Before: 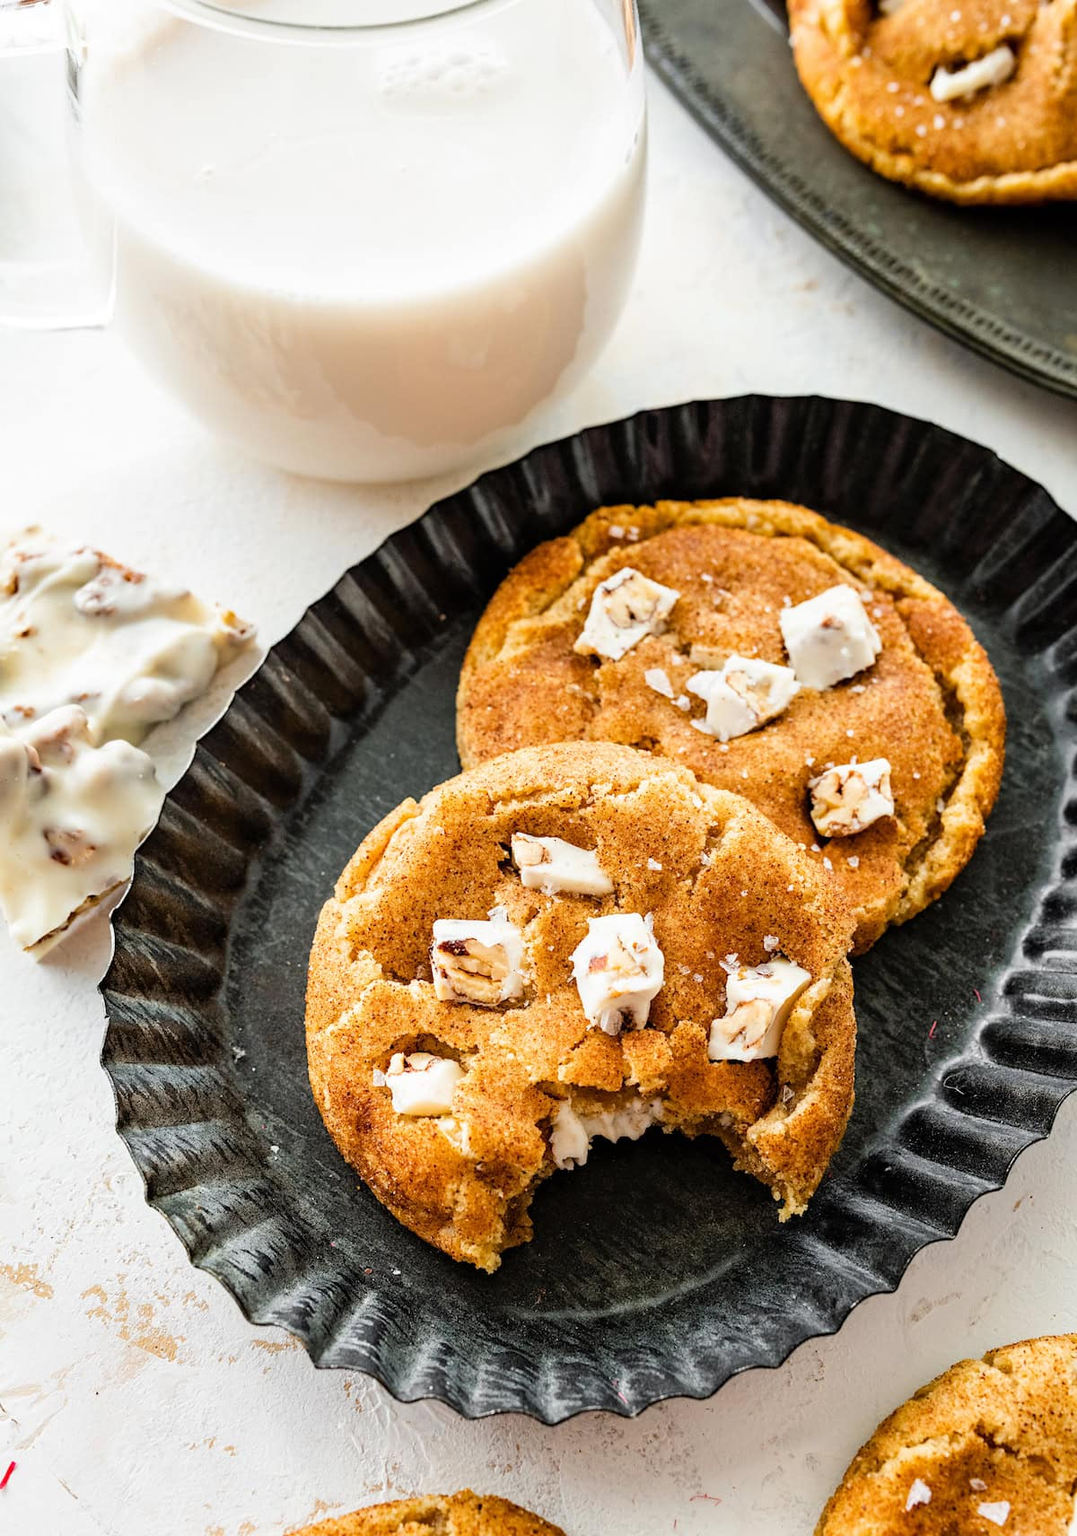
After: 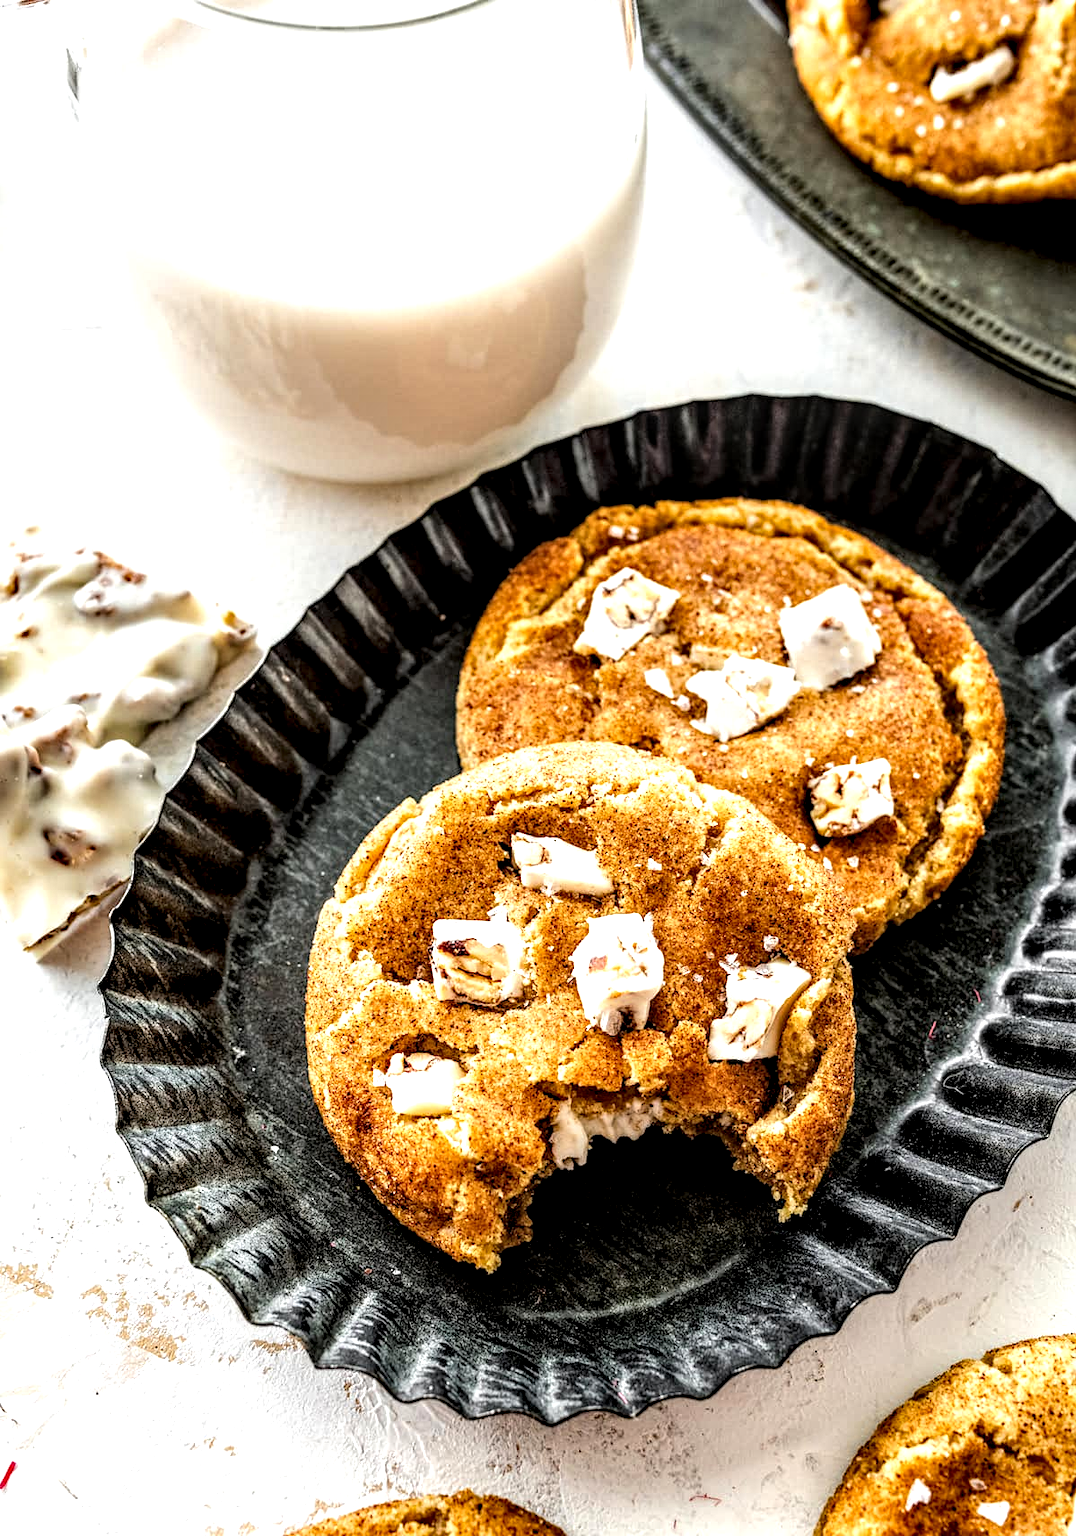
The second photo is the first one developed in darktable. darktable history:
local contrast: highlights 19%, detail 187%
tone equalizer: -8 EV -0.456 EV, -7 EV -0.375 EV, -6 EV -0.324 EV, -5 EV -0.185 EV, -3 EV 0.242 EV, -2 EV 0.334 EV, -1 EV 0.394 EV, +0 EV 0.425 EV
